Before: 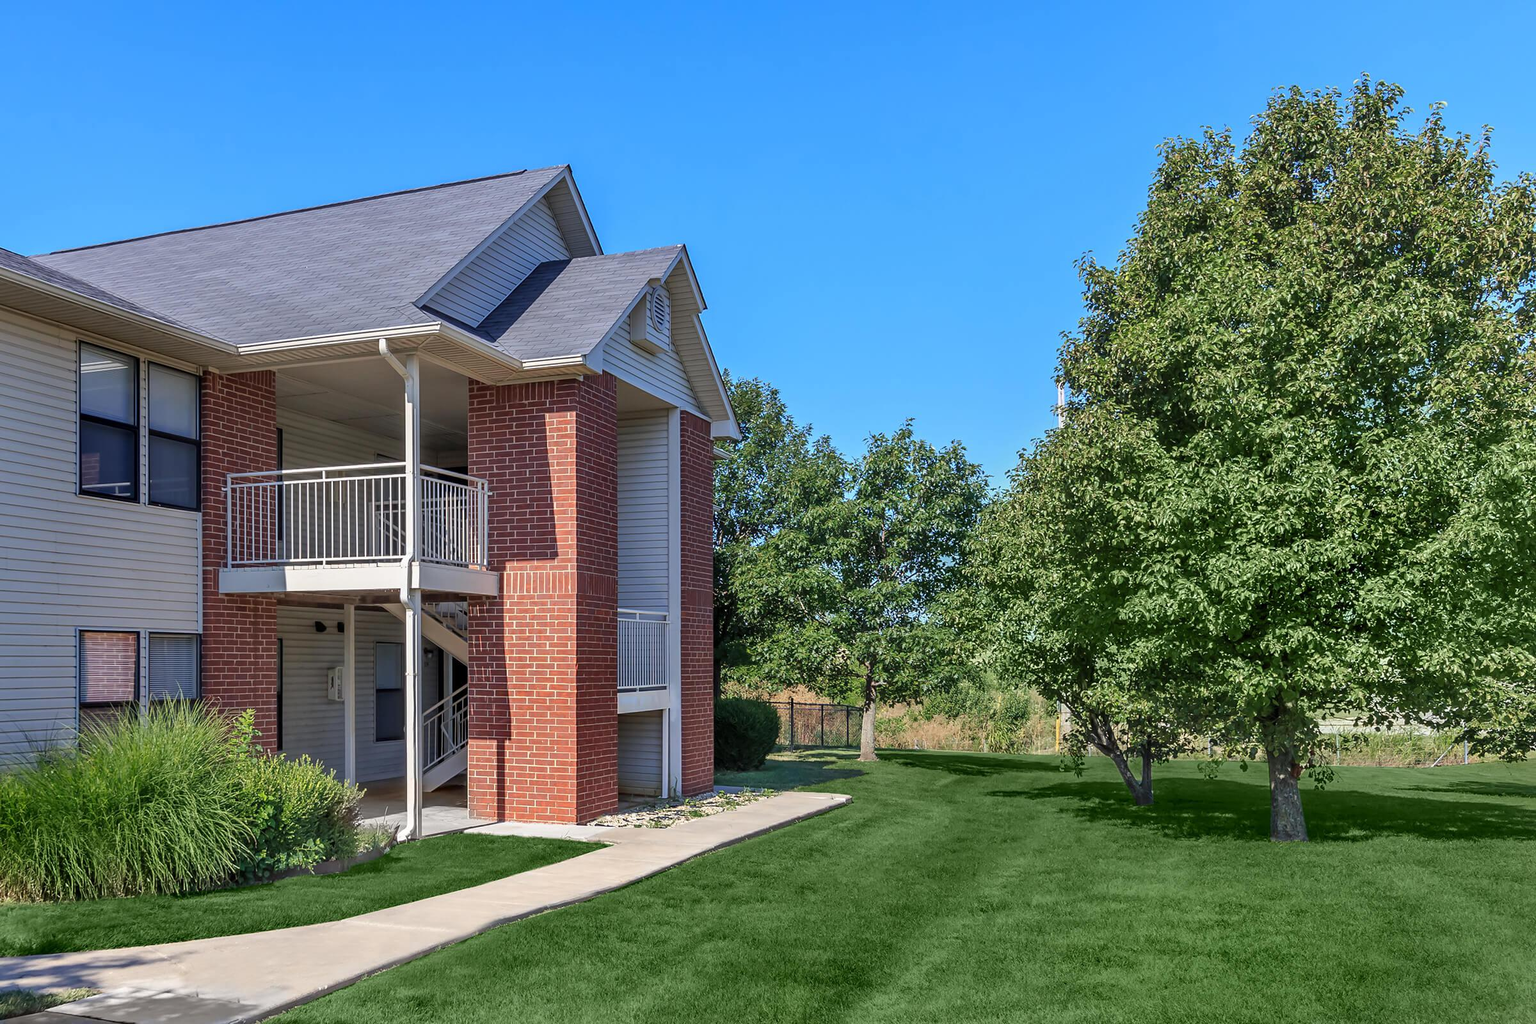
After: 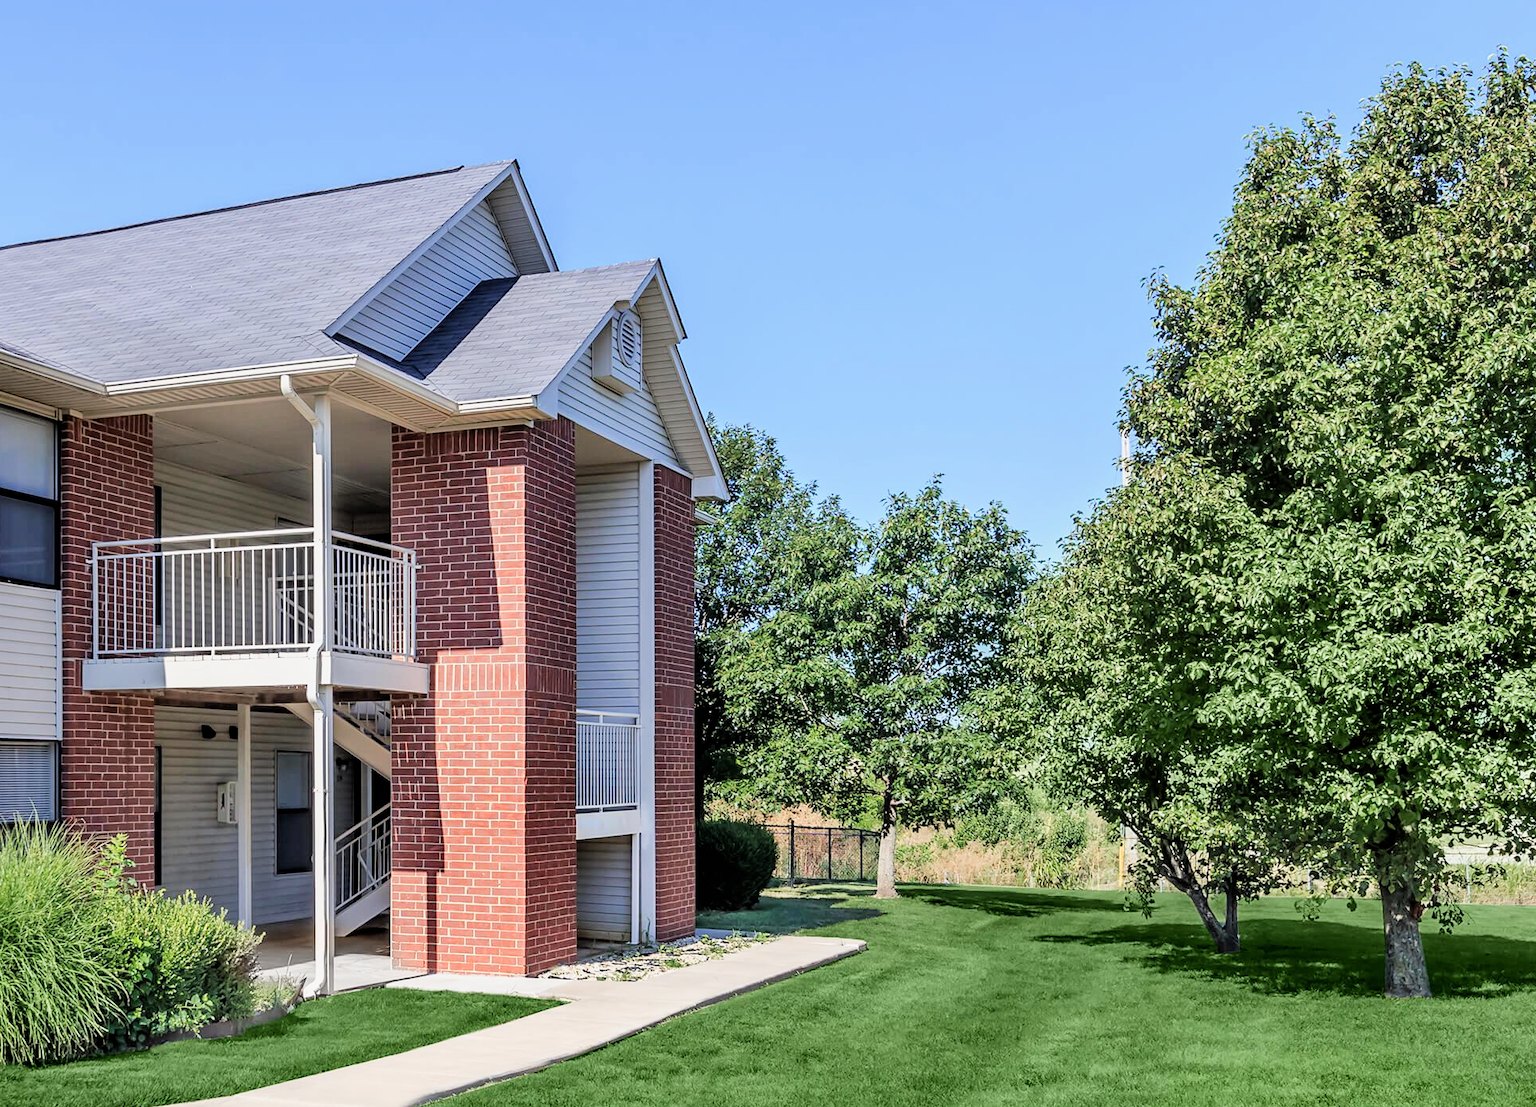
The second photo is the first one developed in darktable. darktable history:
filmic rgb: black relative exposure -5.06 EV, white relative exposure 3.99 EV, hardness 2.88, contrast 1.188, highlights saturation mix -30.33%
crop: left 9.955%, top 3.524%, right 9.255%, bottom 9.107%
exposure: black level correction 0, exposure 0.847 EV, compensate highlight preservation false
